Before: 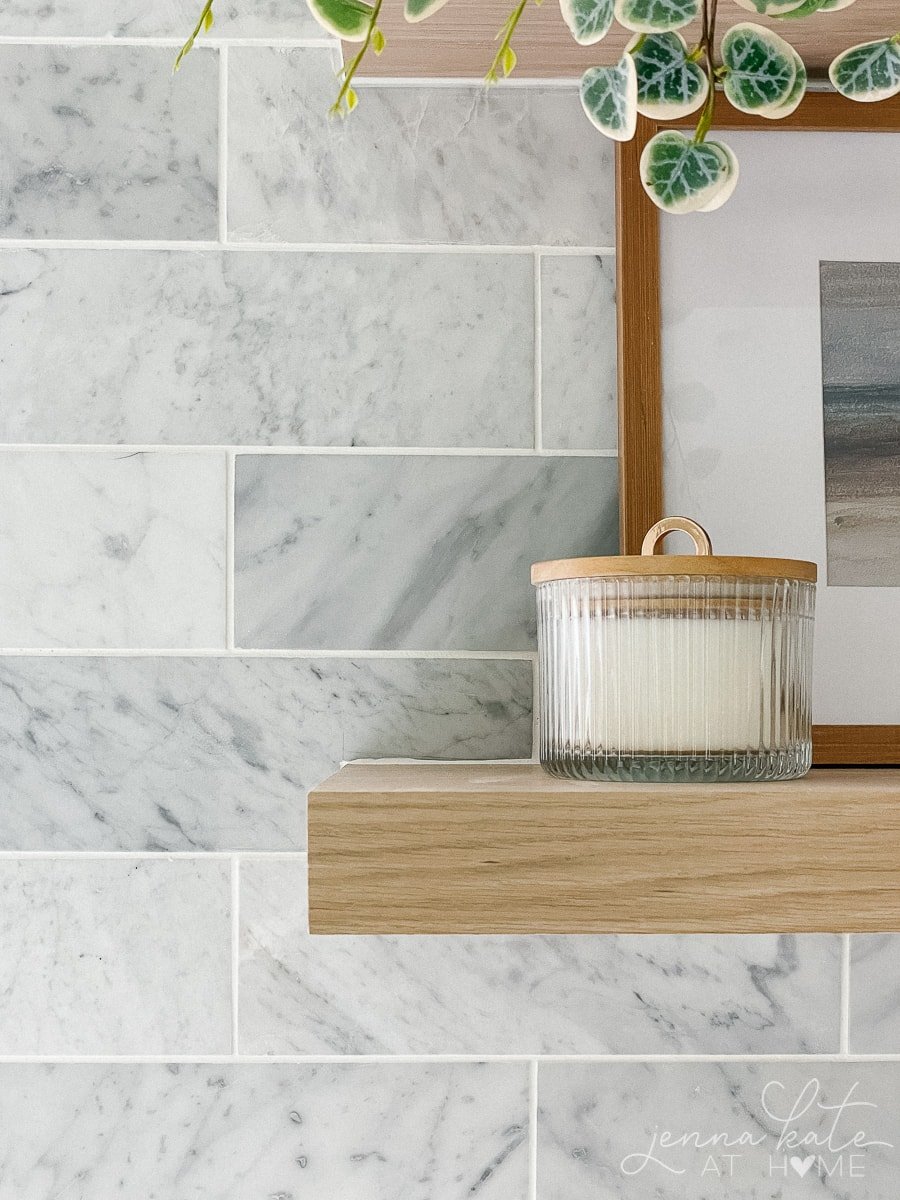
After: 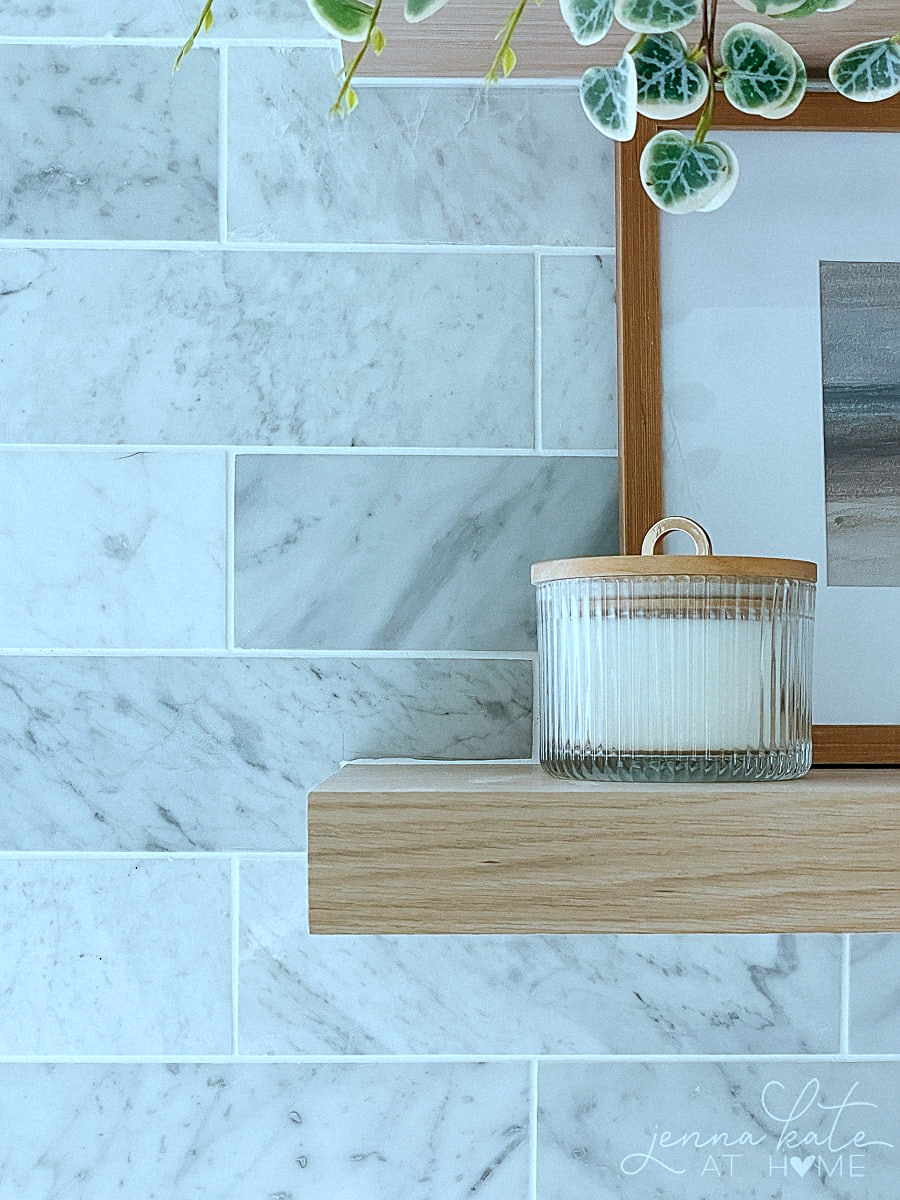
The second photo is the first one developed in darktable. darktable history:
sharpen: on, module defaults
color correction: highlights a* -10.4, highlights b* -19.31
tone equalizer: edges refinement/feathering 500, mask exposure compensation -1.57 EV, preserve details no
